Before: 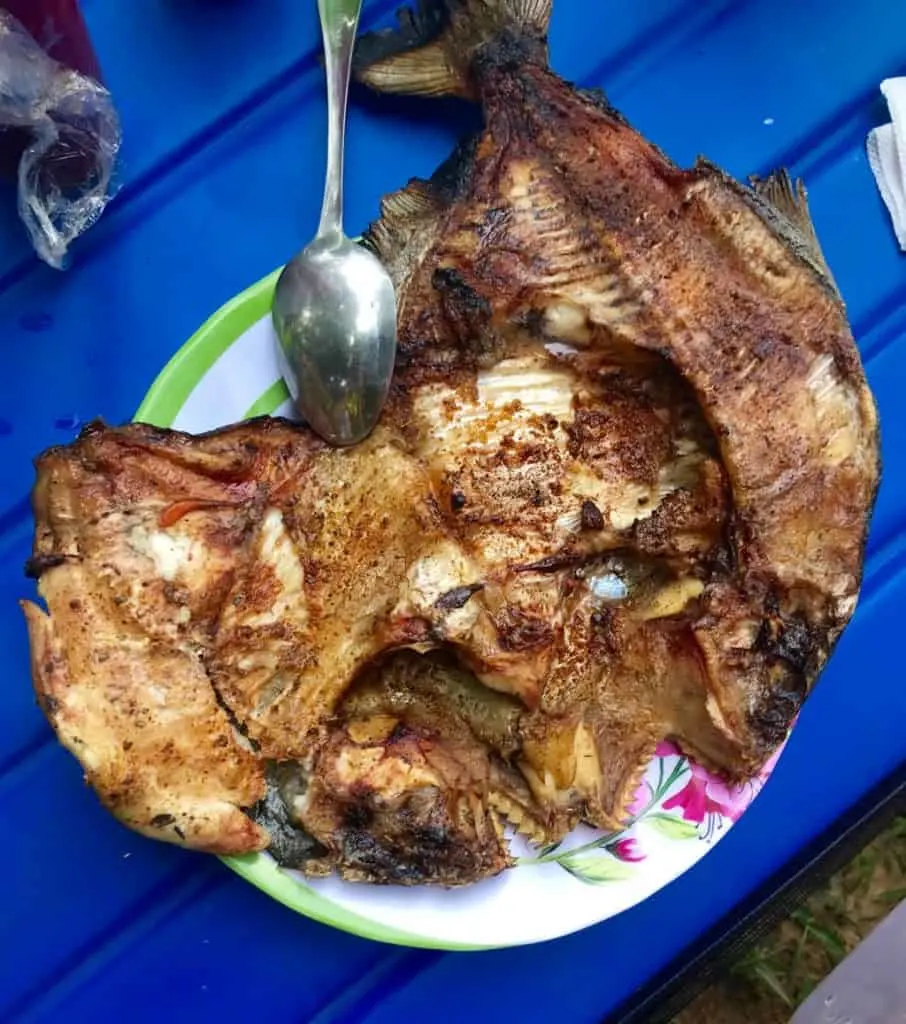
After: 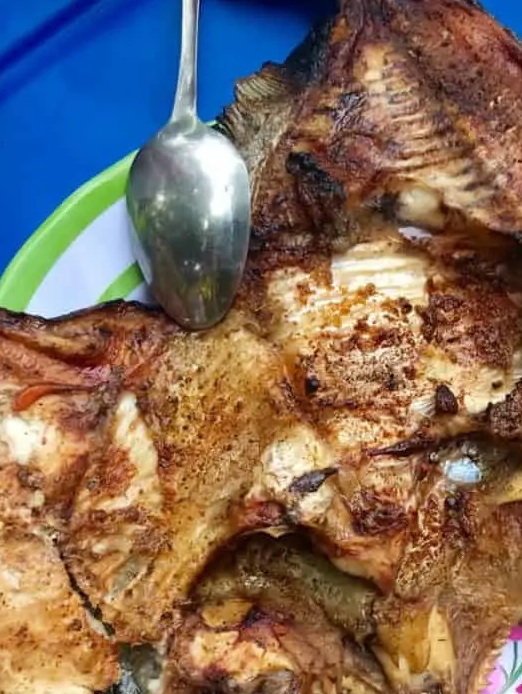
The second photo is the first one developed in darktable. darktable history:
crop: left 16.201%, top 11.419%, right 26.117%, bottom 20.779%
